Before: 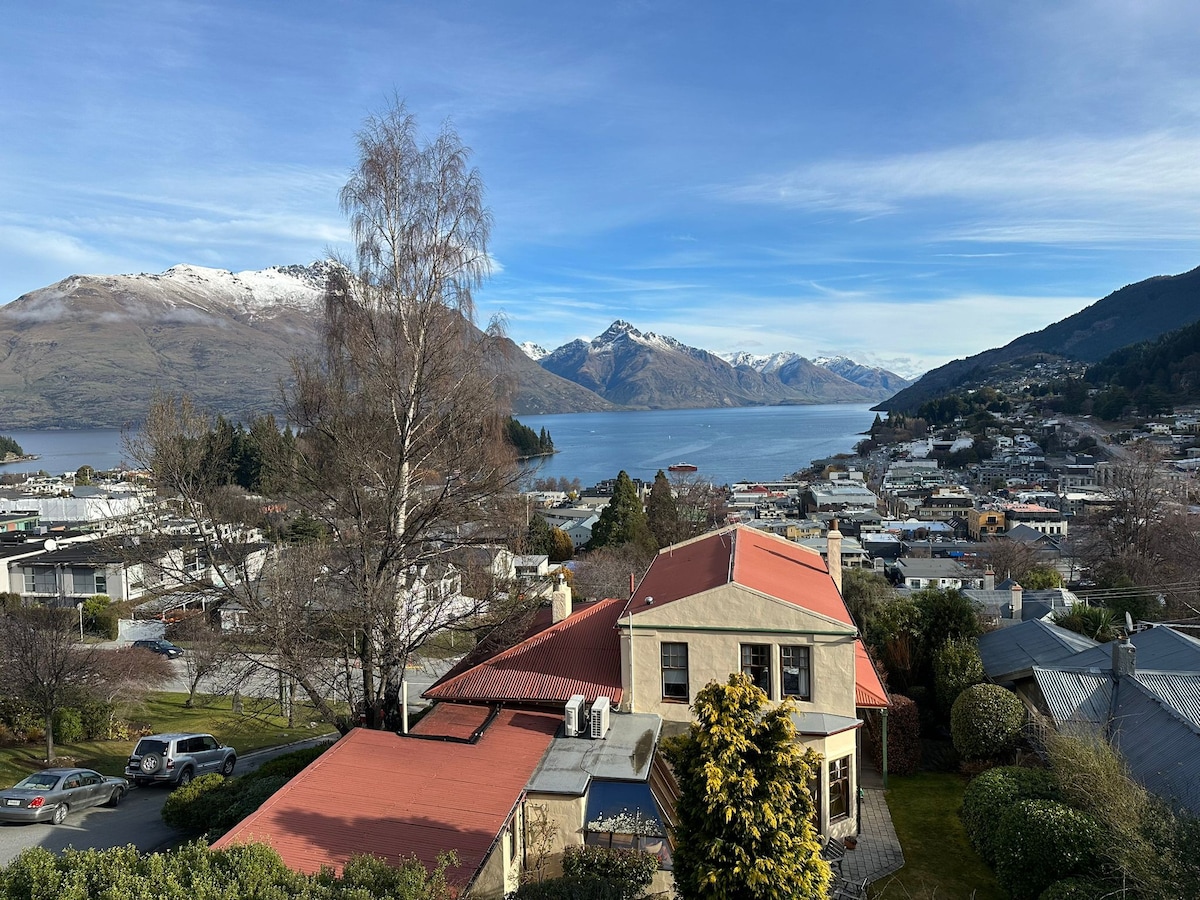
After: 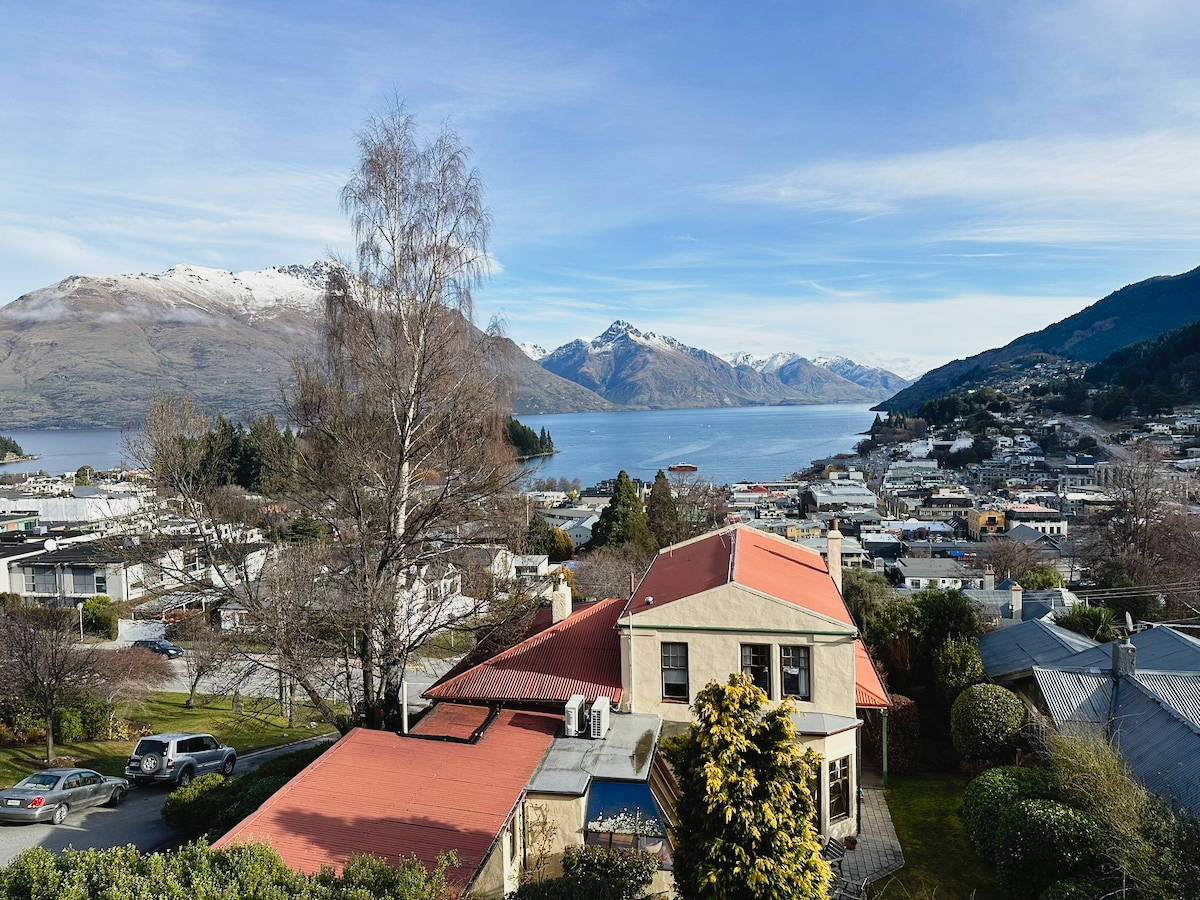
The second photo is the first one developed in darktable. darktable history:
tone curve: curves: ch0 [(0, 0.022) (0.114, 0.088) (0.282, 0.316) (0.446, 0.511) (0.613, 0.693) (0.786, 0.843) (0.999, 0.949)]; ch1 [(0, 0) (0.395, 0.343) (0.463, 0.427) (0.486, 0.474) (0.503, 0.5) (0.535, 0.522) (0.555, 0.546) (0.594, 0.614) (0.755, 0.793) (1, 1)]; ch2 [(0, 0) (0.369, 0.388) (0.449, 0.431) (0.501, 0.5) (0.528, 0.517) (0.561, 0.598) (0.697, 0.721) (1, 1)], preserve colors none
